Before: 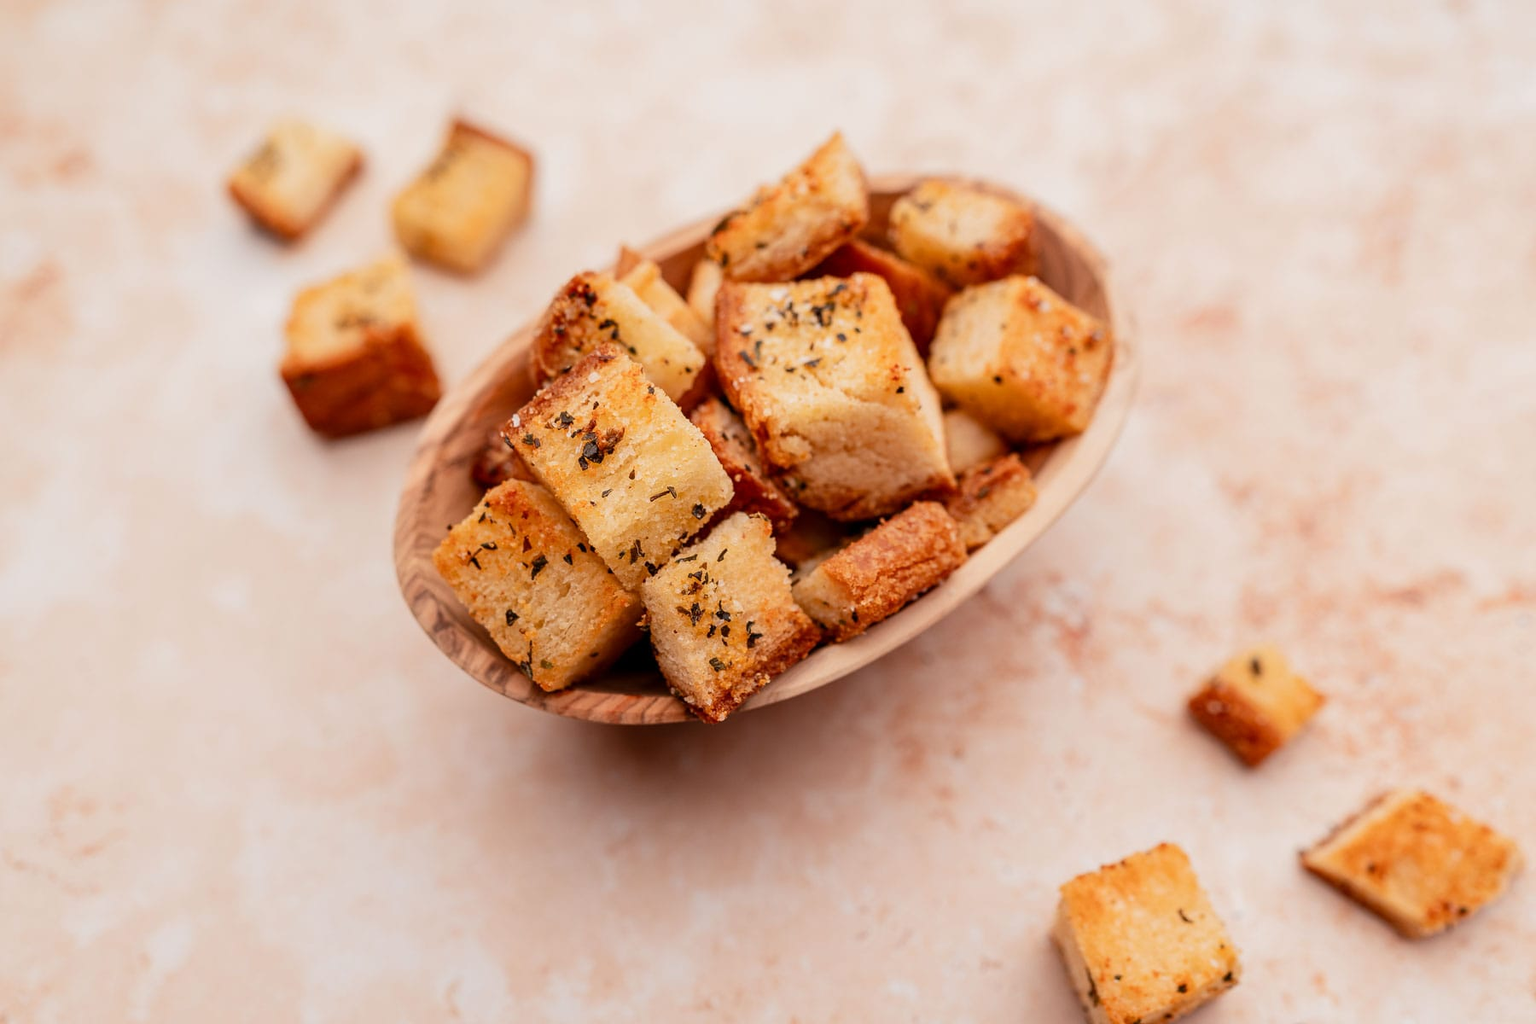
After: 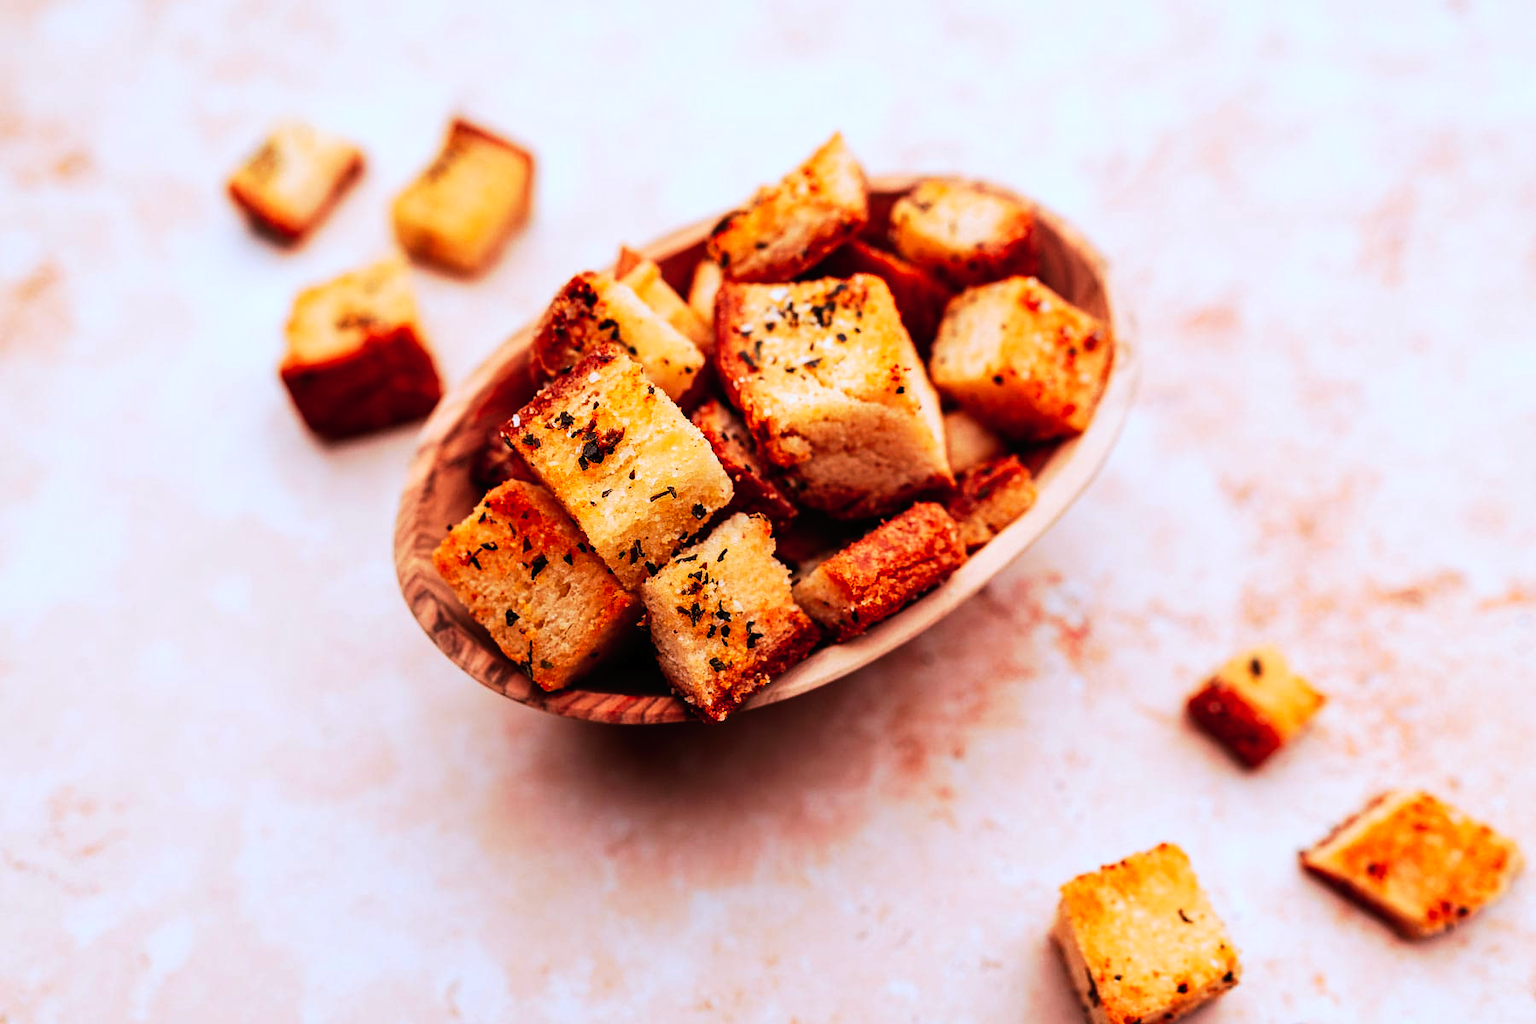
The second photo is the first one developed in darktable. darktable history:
color correction: highlights a* -2.24, highlights b* -18.1
tone curve: curves: ch0 [(0, 0) (0.003, 0.007) (0.011, 0.009) (0.025, 0.01) (0.044, 0.012) (0.069, 0.013) (0.1, 0.014) (0.136, 0.021) (0.177, 0.038) (0.224, 0.06) (0.277, 0.099) (0.335, 0.16) (0.399, 0.227) (0.468, 0.329) (0.543, 0.45) (0.623, 0.594) (0.709, 0.756) (0.801, 0.868) (0.898, 0.971) (1, 1)], preserve colors none
